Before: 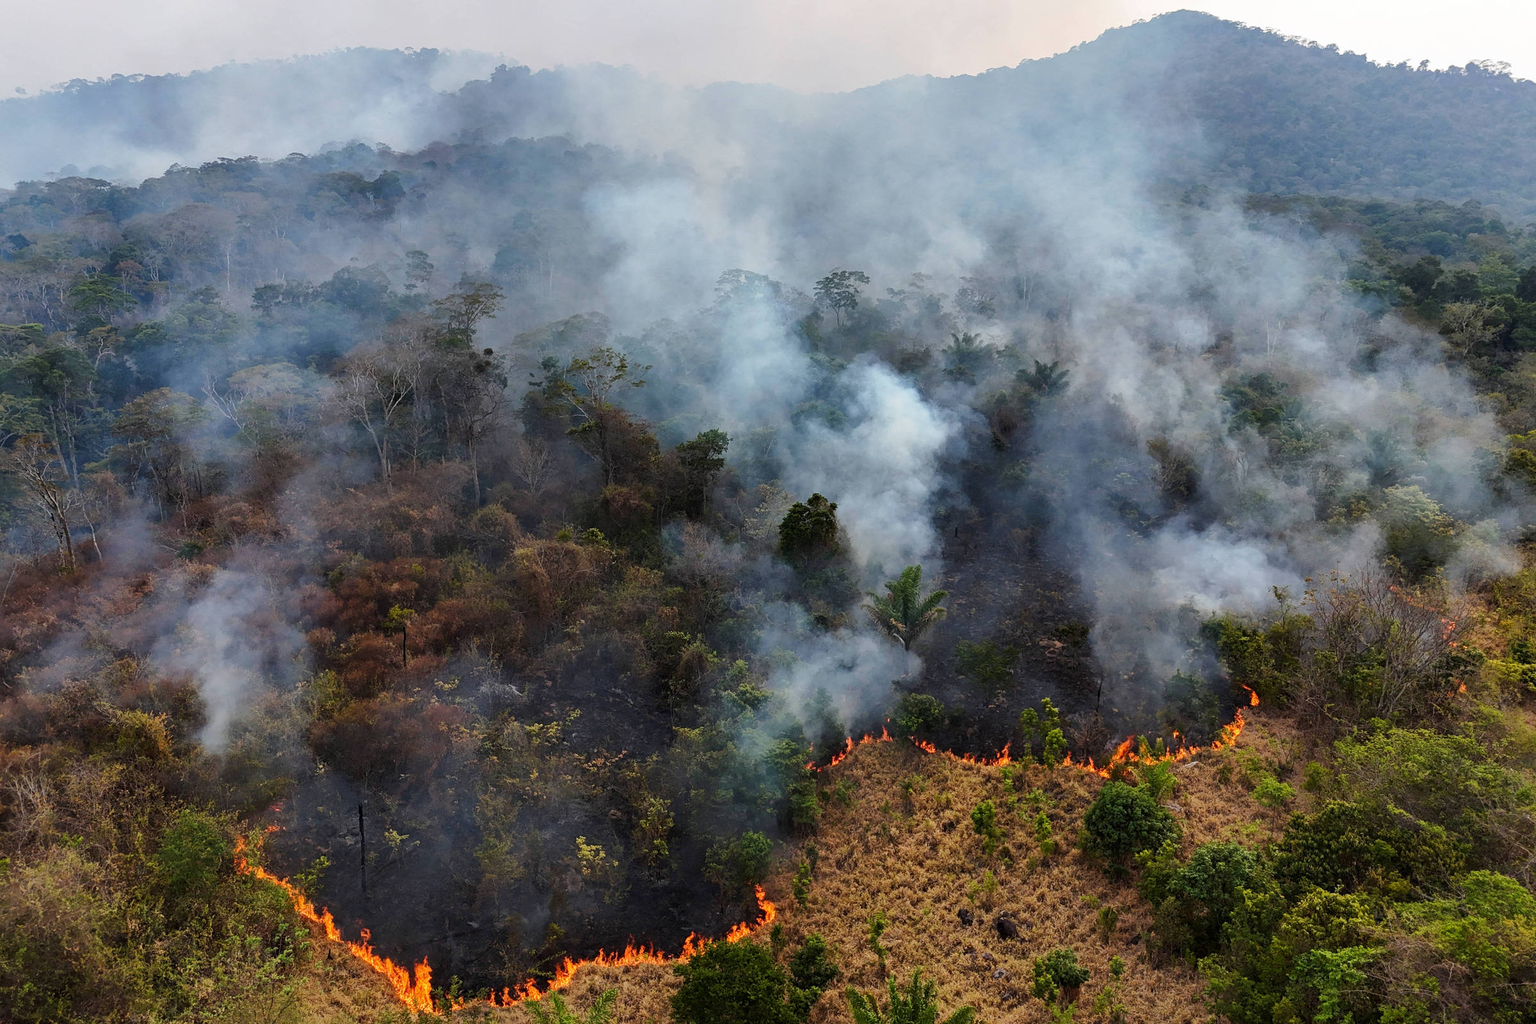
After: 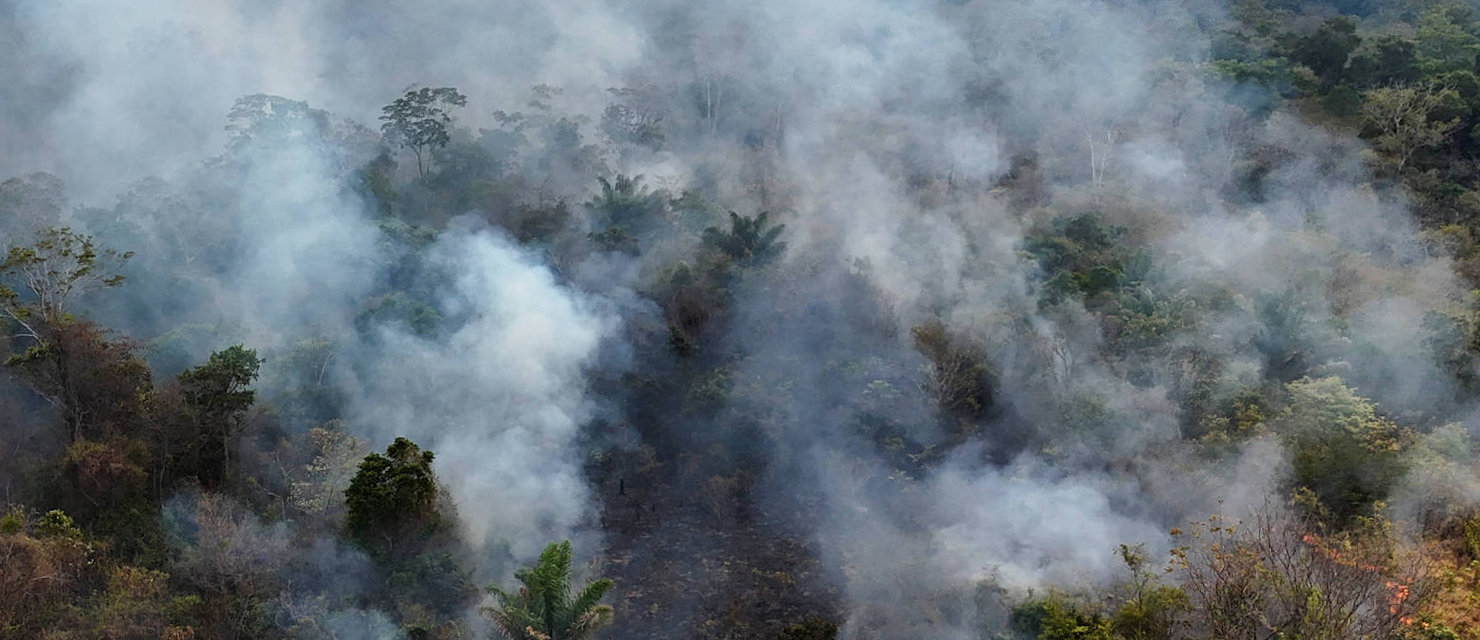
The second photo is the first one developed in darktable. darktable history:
rotate and perspective: rotation -3°, crop left 0.031, crop right 0.968, crop top 0.07, crop bottom 0.93
crop: left 36.005%, top 18.293%, right 0.31%, bottom 38.444%
